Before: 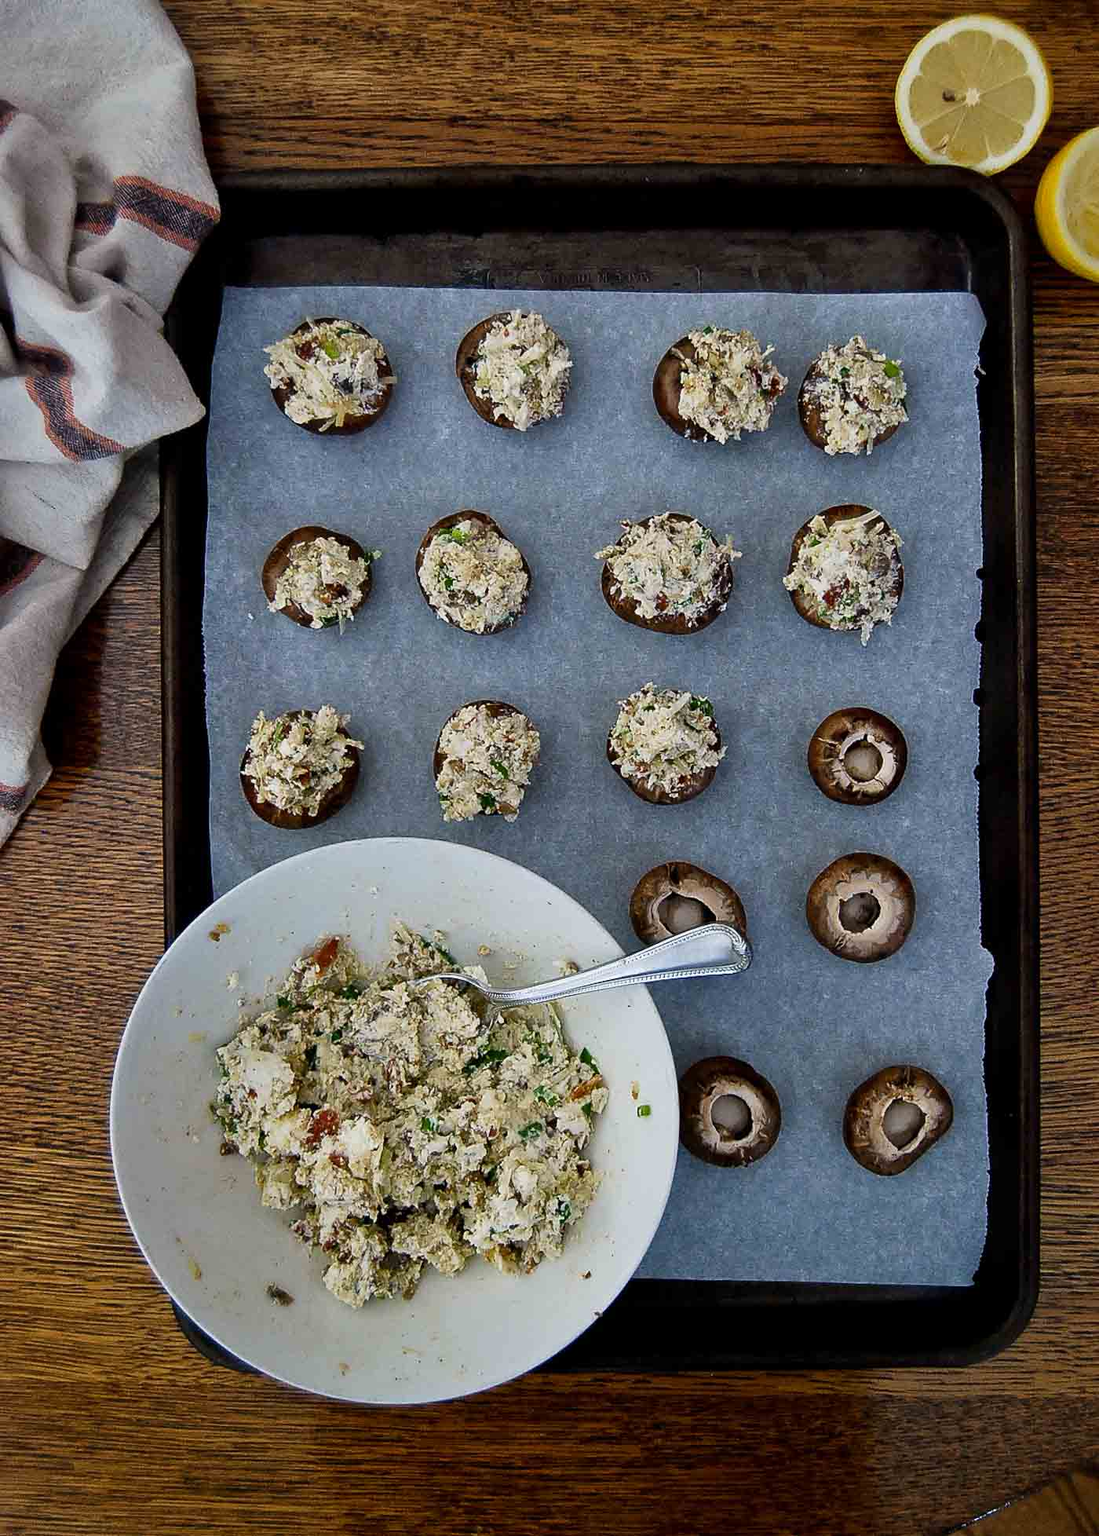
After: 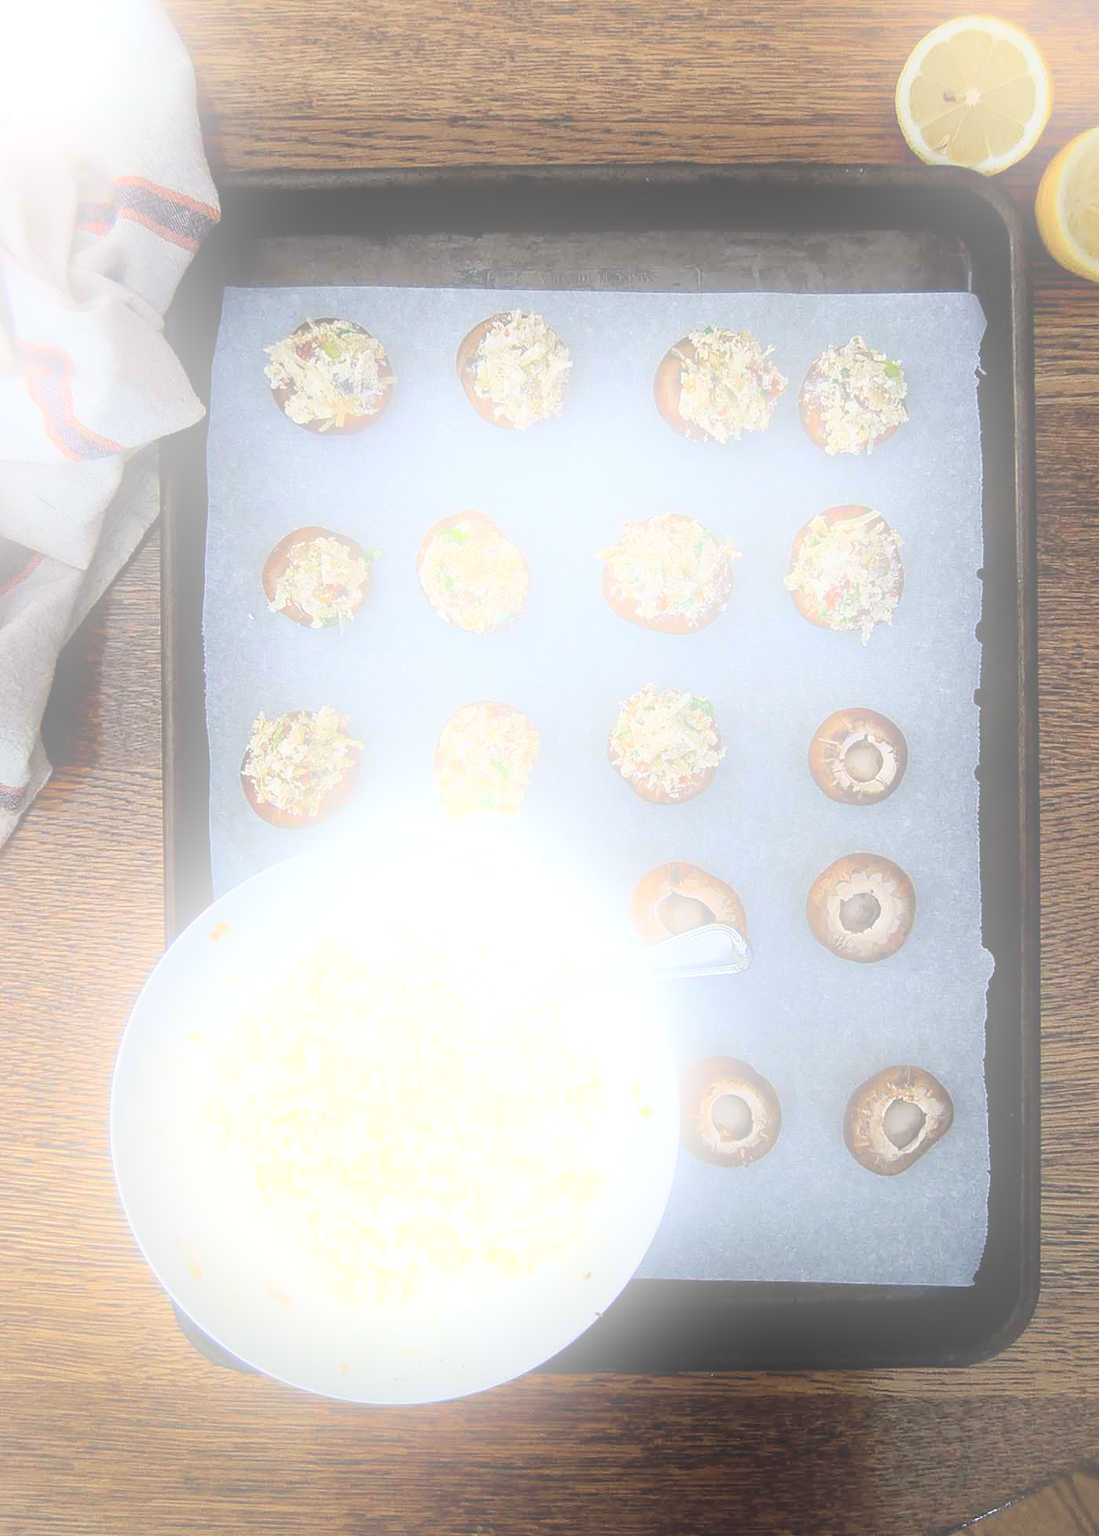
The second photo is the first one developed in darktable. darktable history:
bloom: size 25%, threshold 5%, strength 90%
color correction: saturation 0.57
